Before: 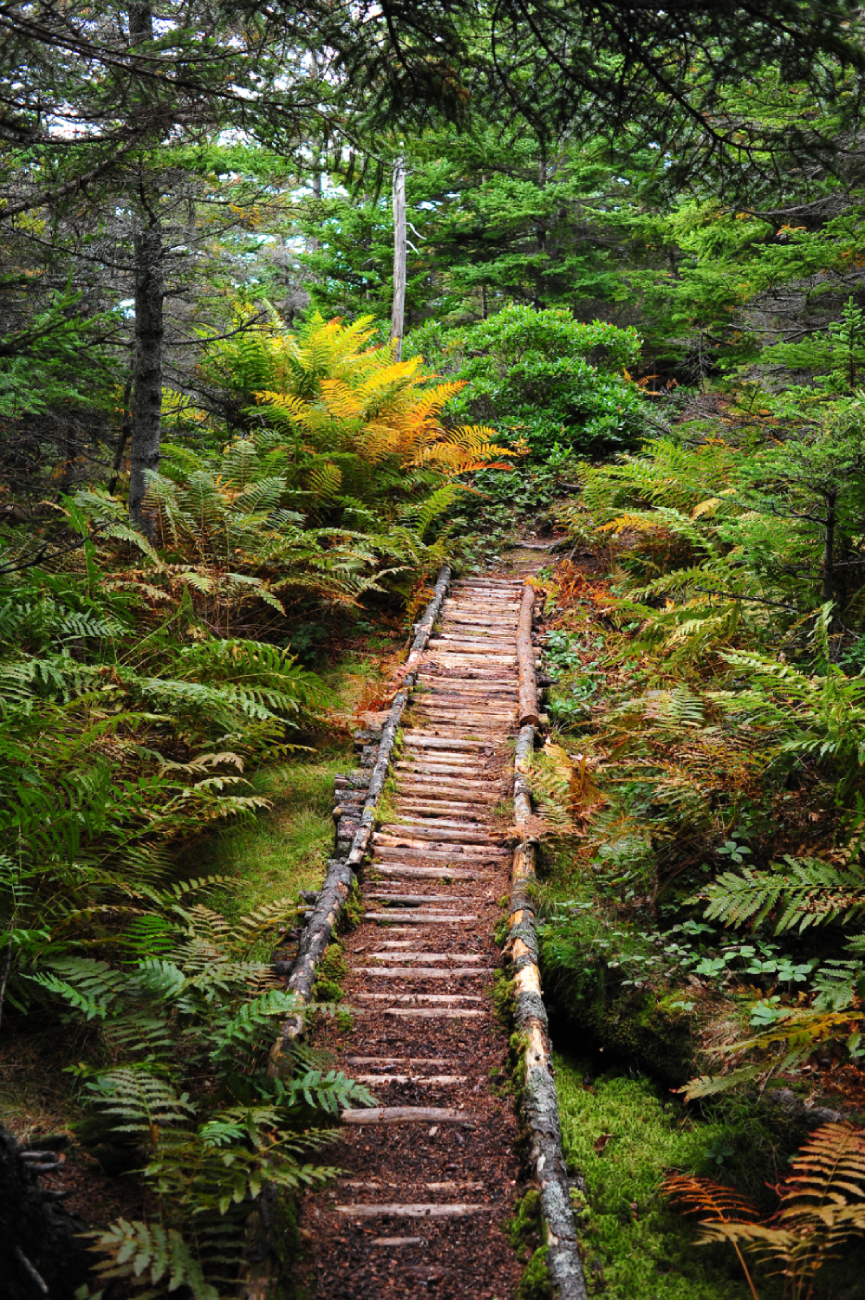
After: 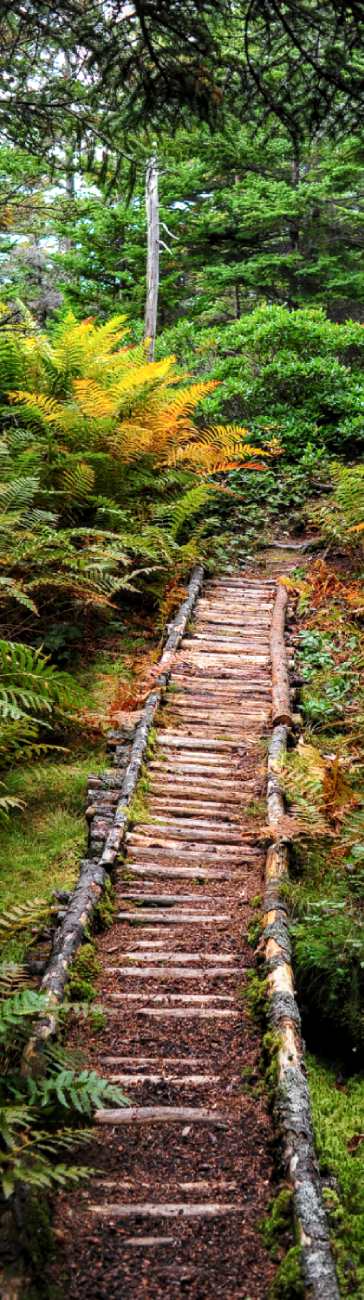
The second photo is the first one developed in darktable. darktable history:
crop: left 28.583%, right 29.231%
local contrast: on, module defaults
